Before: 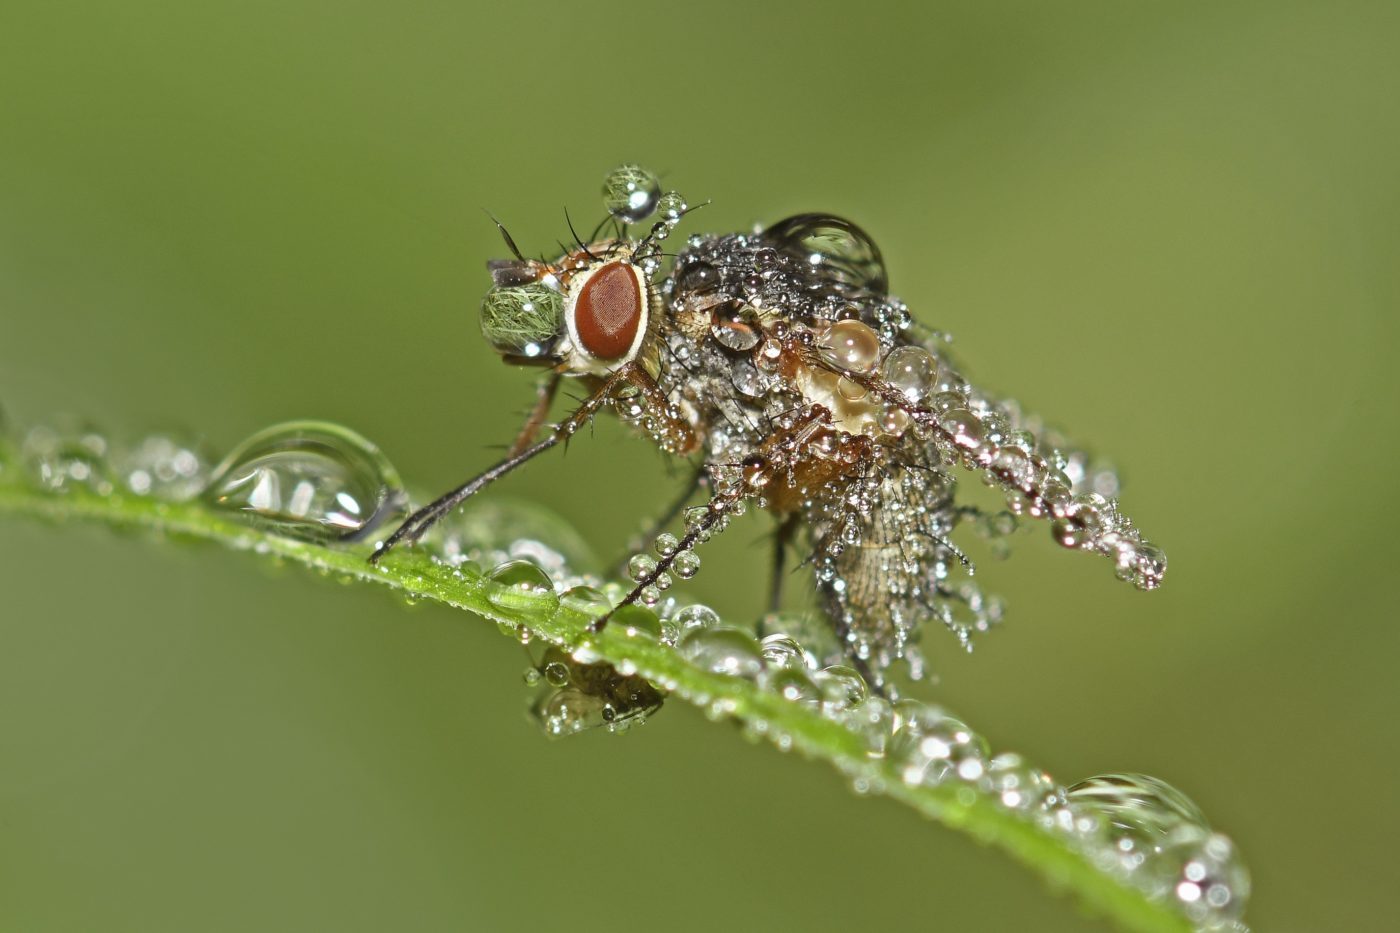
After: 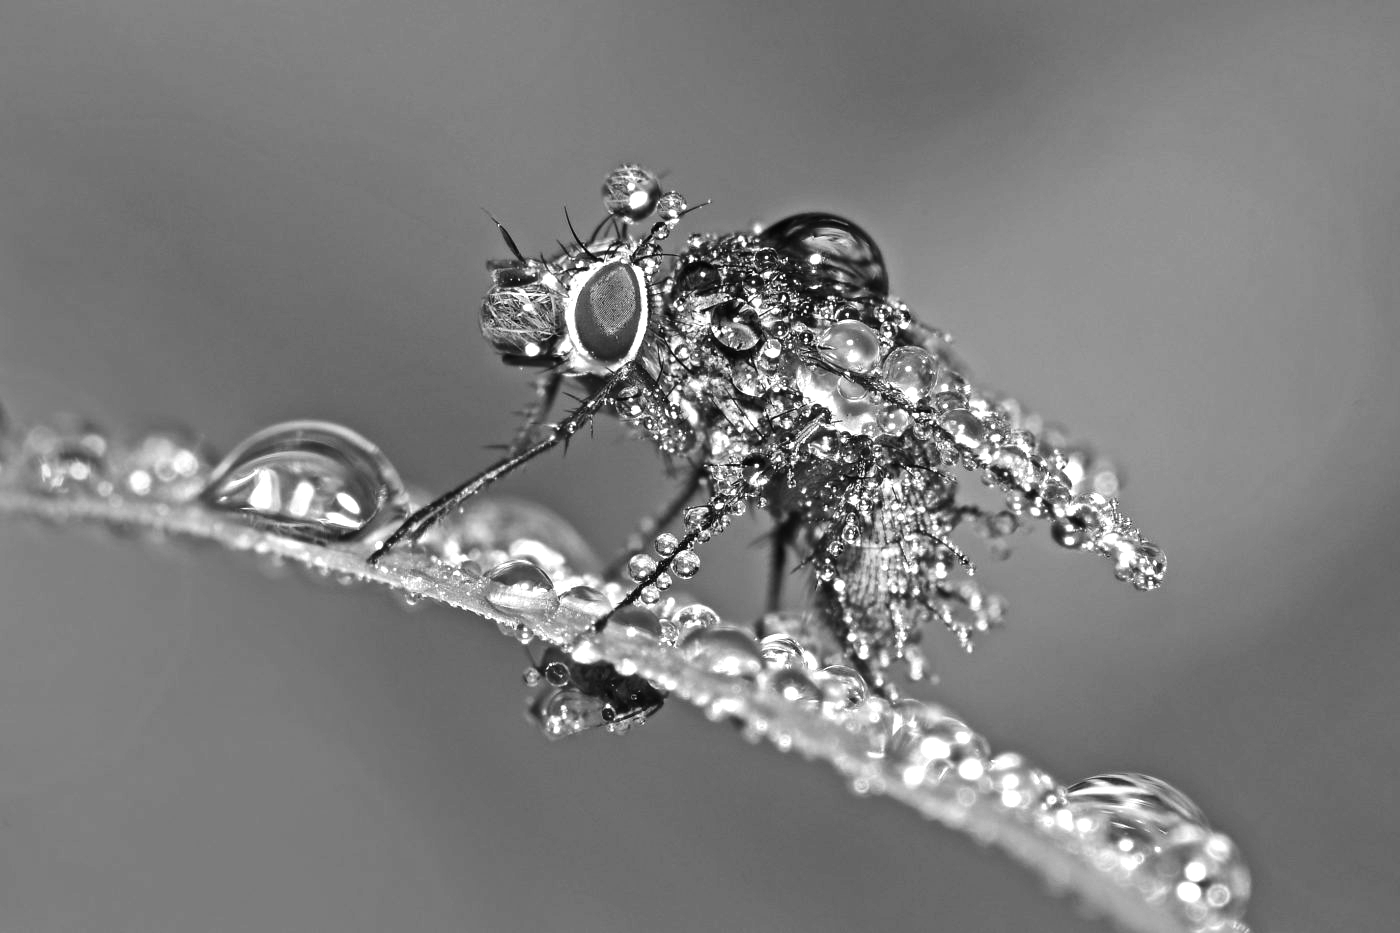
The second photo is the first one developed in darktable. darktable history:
color zones: curves: ch1 [(0, -0.014) (0.143, -0.013) (0.286, -0.013) (0.429, -0.016) (0.571, -0.019) (0.714, -0.015) (0.857, 0.002) (1, -0.014)]
contrast brightness saturation: brightness -0.09
tone equalizer: -8 EV -0.75 EV, -7 EV -0.7 EV, -6 EV -0.6 EV, -5 EV -0.4 EV, -3 EV 0.4 EV, -2 EV 0.6 EV, -1 EV 0.7 EV, +0 EV 0.75 EV, edges refinement/feathering 500, mask exposure compensation -1.57 EV, preserve details no
